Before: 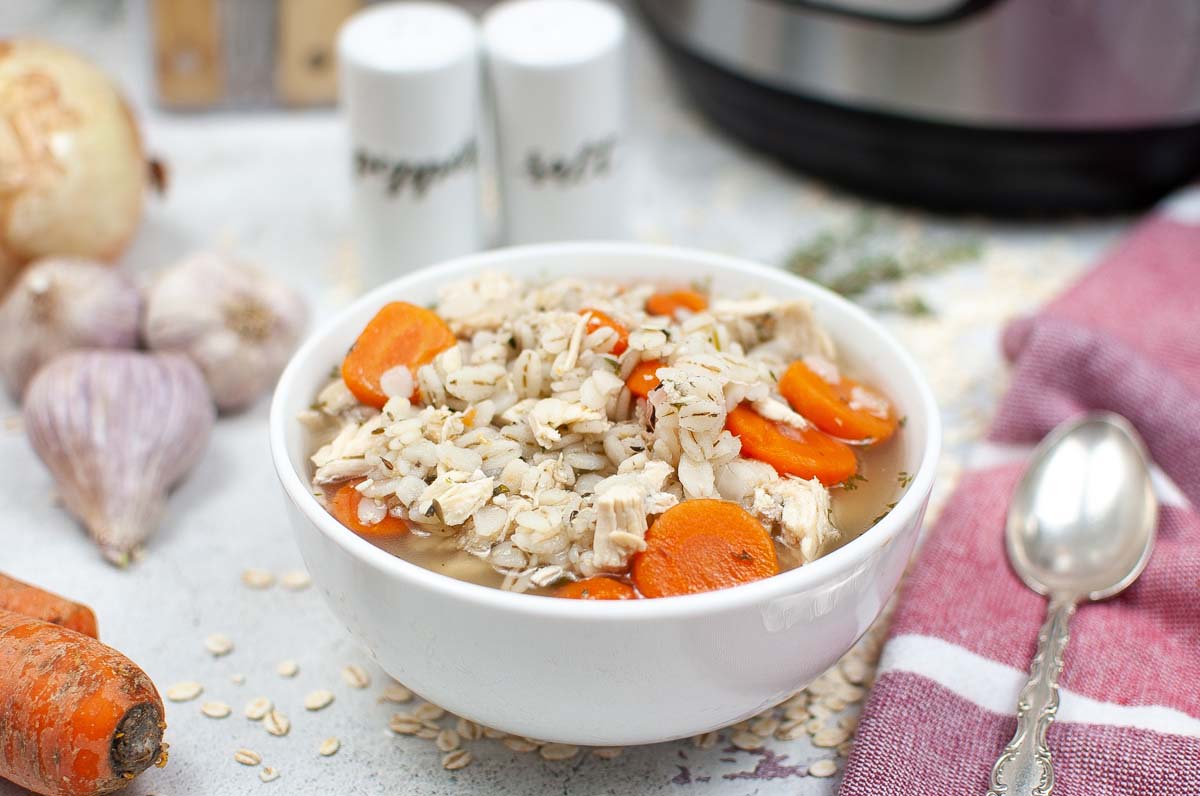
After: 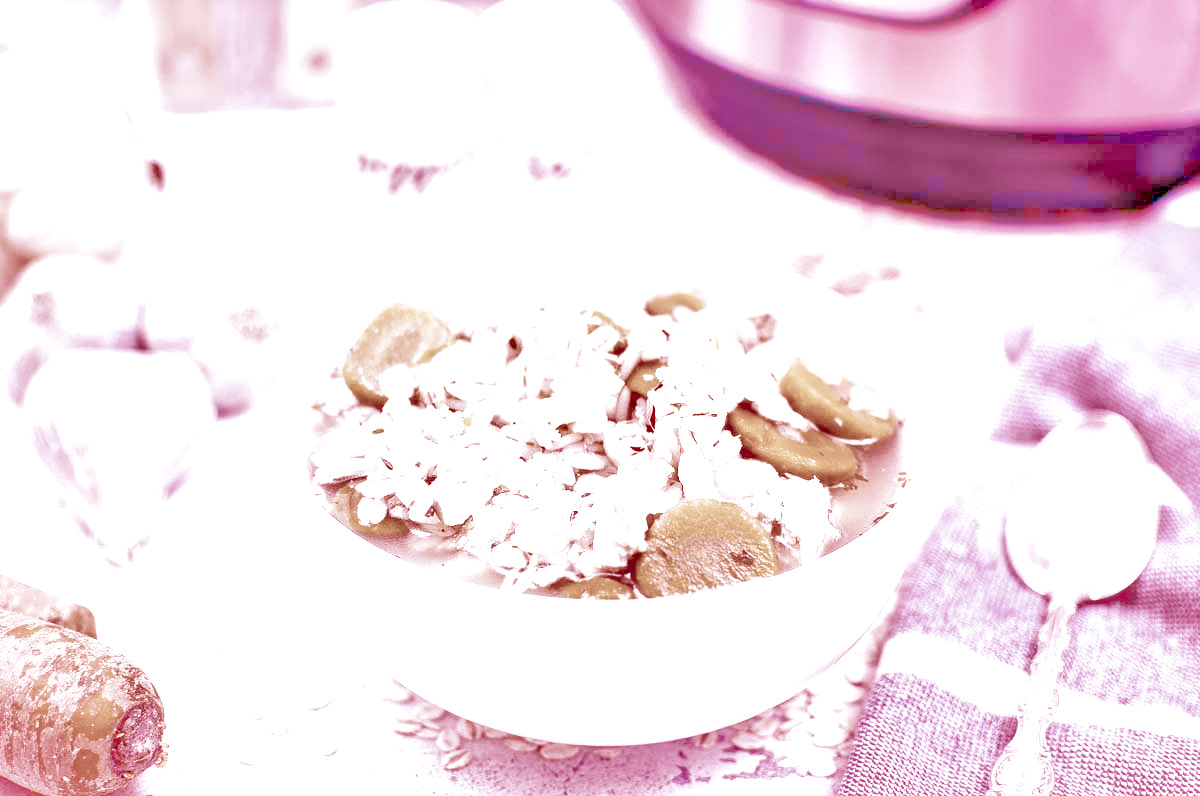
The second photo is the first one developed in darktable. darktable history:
denoise (profiled): preserve shadows 1.52, scattering 0.002, a [-1, 0, 0], compensate highlight preservation false
haze removal: compatibility mode true, adaptive false
highlight reconstruction: on, module defaults
lens correction: scale 1, crop 1, focal 16, aperture 7.1, distance 4.49, camera "Canon EOS RP", lens "Canon RF 16mm F2.8 STM"
white balance: red 2.229, blue 1.46
color balance rgb: perceptual saturation grading › global saturation 35%, perceptual saturation grading › highlights -25%, perceptual saturation grading › shadows 25%, global vibrance 10%
exposure: black level correction 0, exposure 1.45 EV, compensate exposure bias true, compensate highlight preservation false
local contrast: detail 135%, midtone range 0.75
filmic rgb: black relative exposure -14.19 EV, white relative exposure 3.39 EV, hardness 7.89, preserve chrominance max RGB
velvia: on, module defaults
tone equalizer "mask blending: all purposes": on, module defaults
shadows and highlights: highlights -60
color calibration "scene-referred default": x 0.367, y 0.379, temperature 4395.86 K
color look up table: target a [25.36, 18.13, -9.224, -13.1, 8.84, -53.4, 57.43, 14.83, 71.93, 22.98, -23.71, 19.36, 19.61, -38.34, 68.41, 4.04, 49.99, -42.77, -0.43, -0.64, -0.73, -0.15, -0.42, -0.08, 0 ×25], target b [26.3, 17.81, -41.45, 21.91, -25.4, -0.32, 90.92, -65.47, 24.23, -21.59, 57.26, 67.86, -69.55, 31.37, 36.13, 79.82, -14.57, -42.78, 1.19, -0.34, -0.5, -0.27, -1.23, -0.97, 0 ×25], num patches 24
